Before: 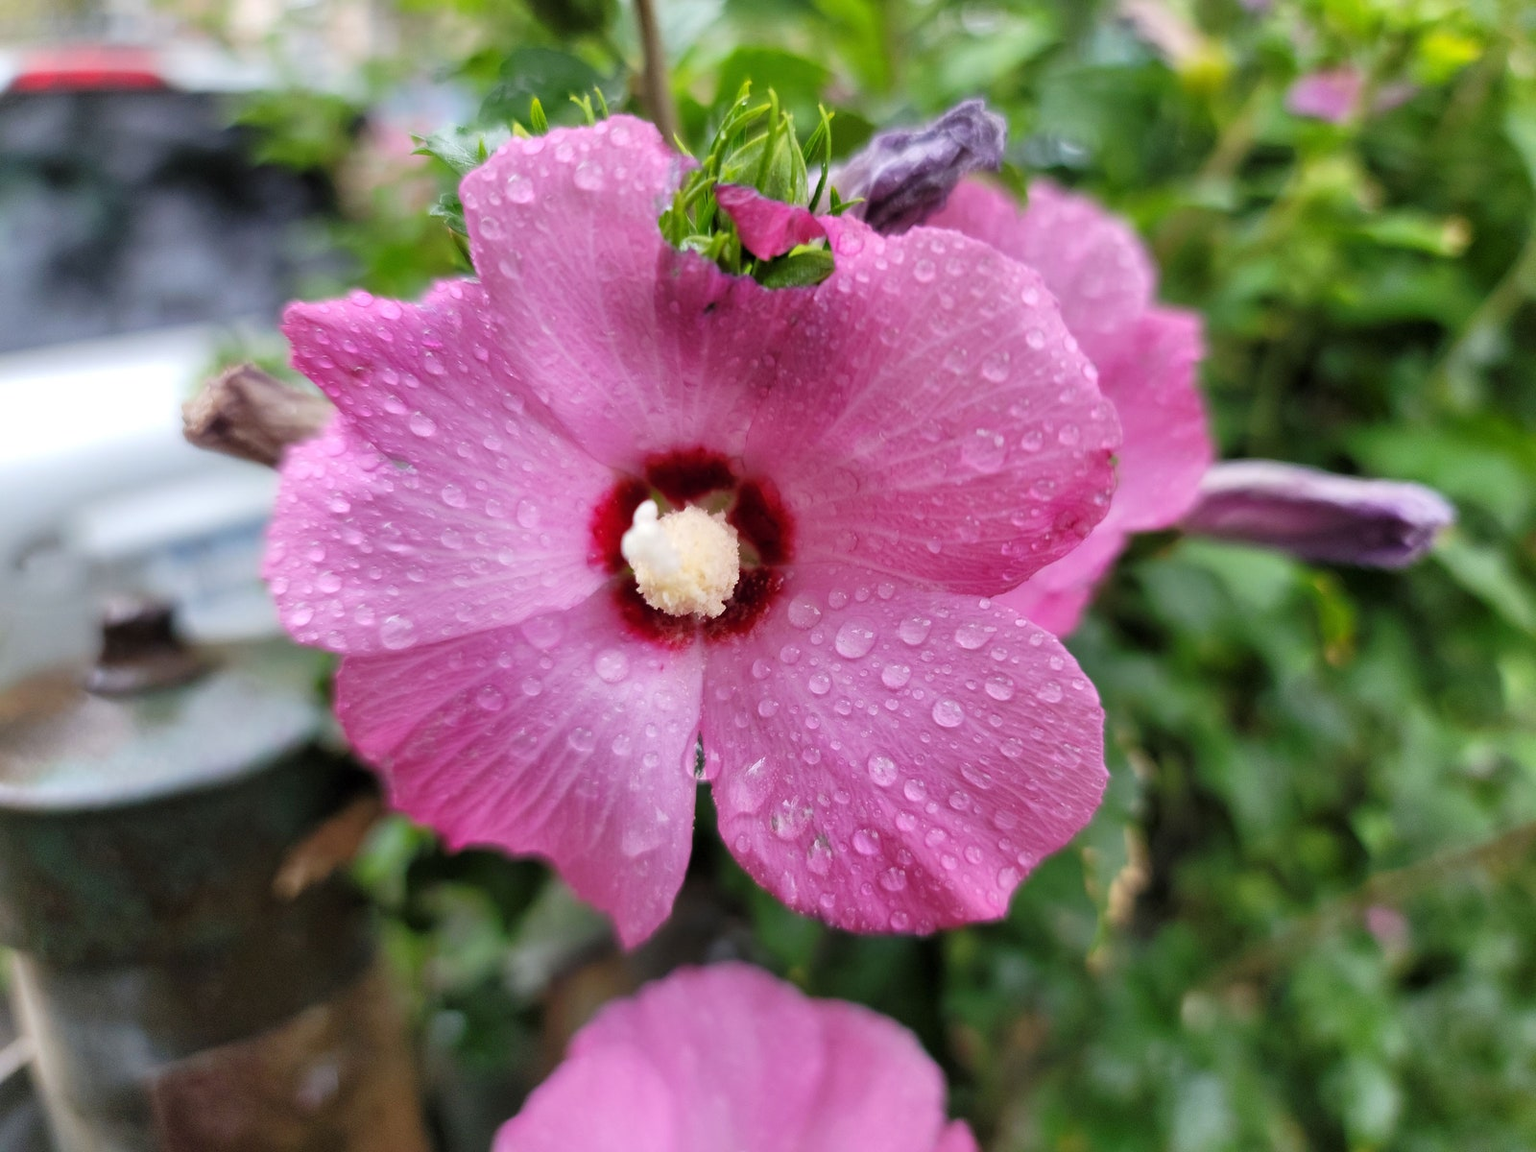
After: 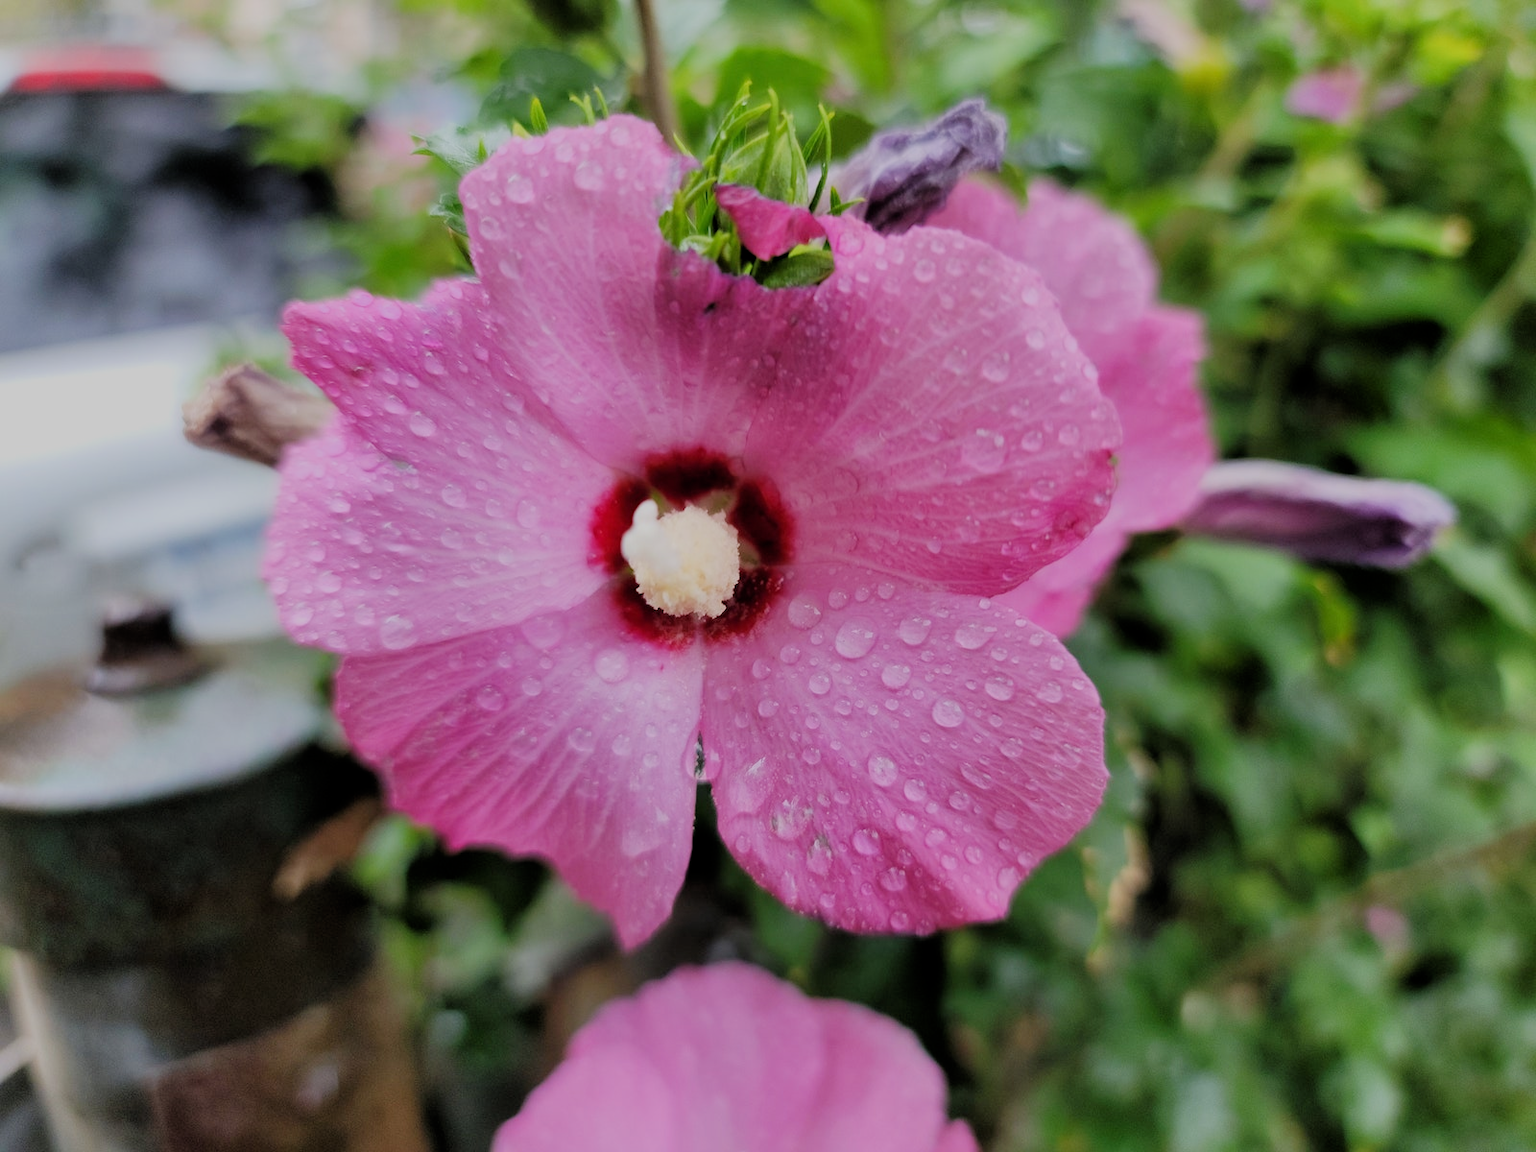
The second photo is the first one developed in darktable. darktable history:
filmic rgb: middle gray luminance 29.73%, black relative exposure -9.03 EV, white relative exposure 6.99 EV, target black luminance 0%, hardness 2.96, latitude 2.03%, contrast 0.96, highlights saturation mix 4.27%, shadows ↔ highlights balance 12.66%
